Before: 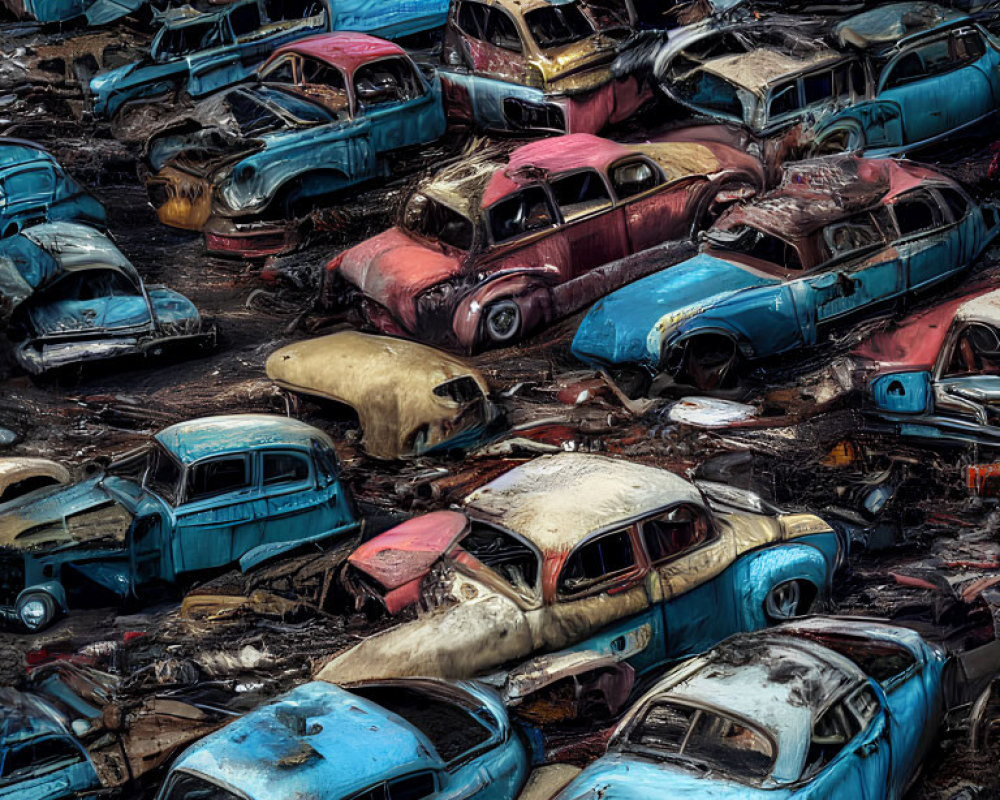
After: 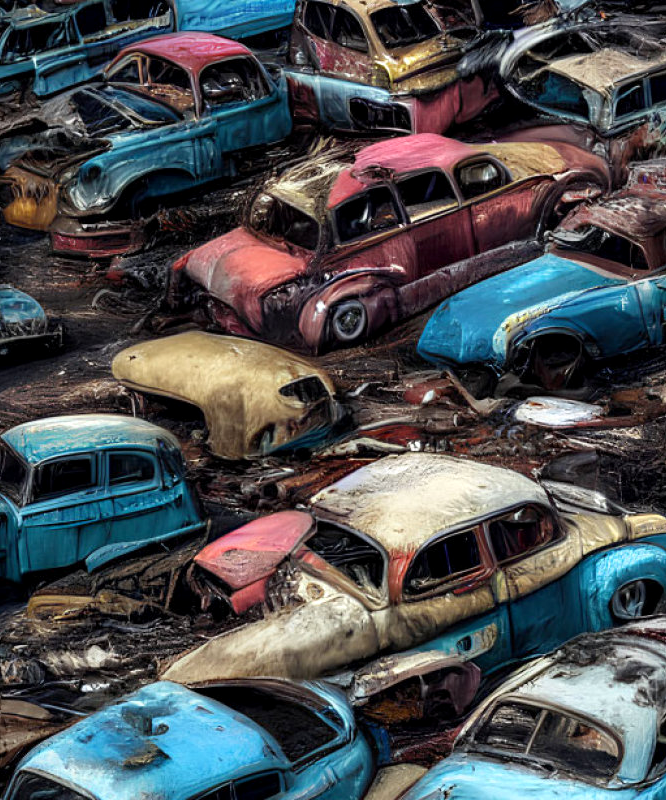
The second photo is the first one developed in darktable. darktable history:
exposure: black level correction 0.001, exposure 0.192 EV, compensate highlight preservation false
crop and rotate: left 15.482%, right 17.842%
